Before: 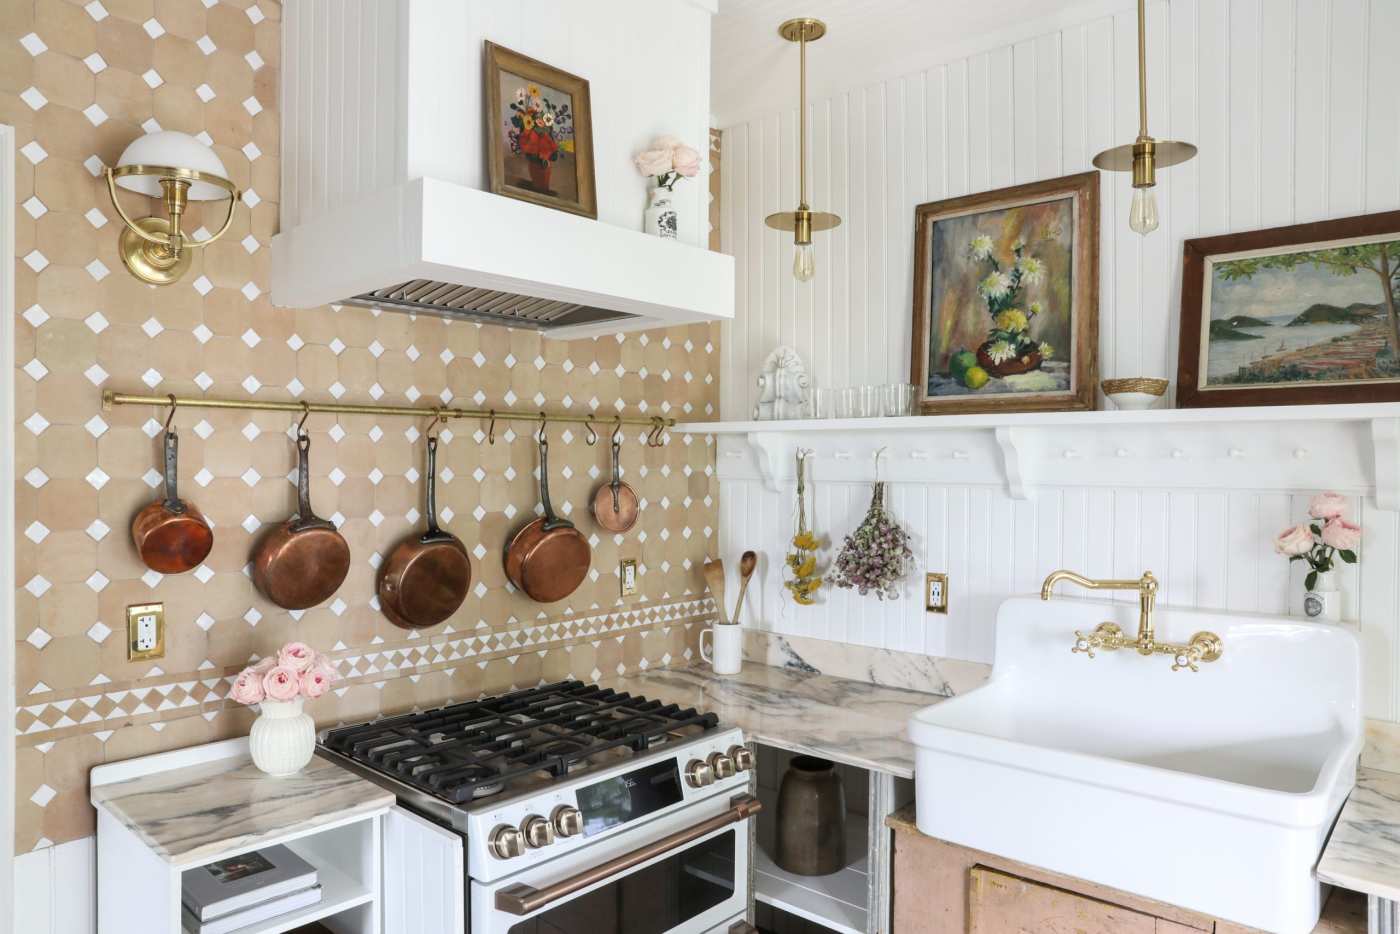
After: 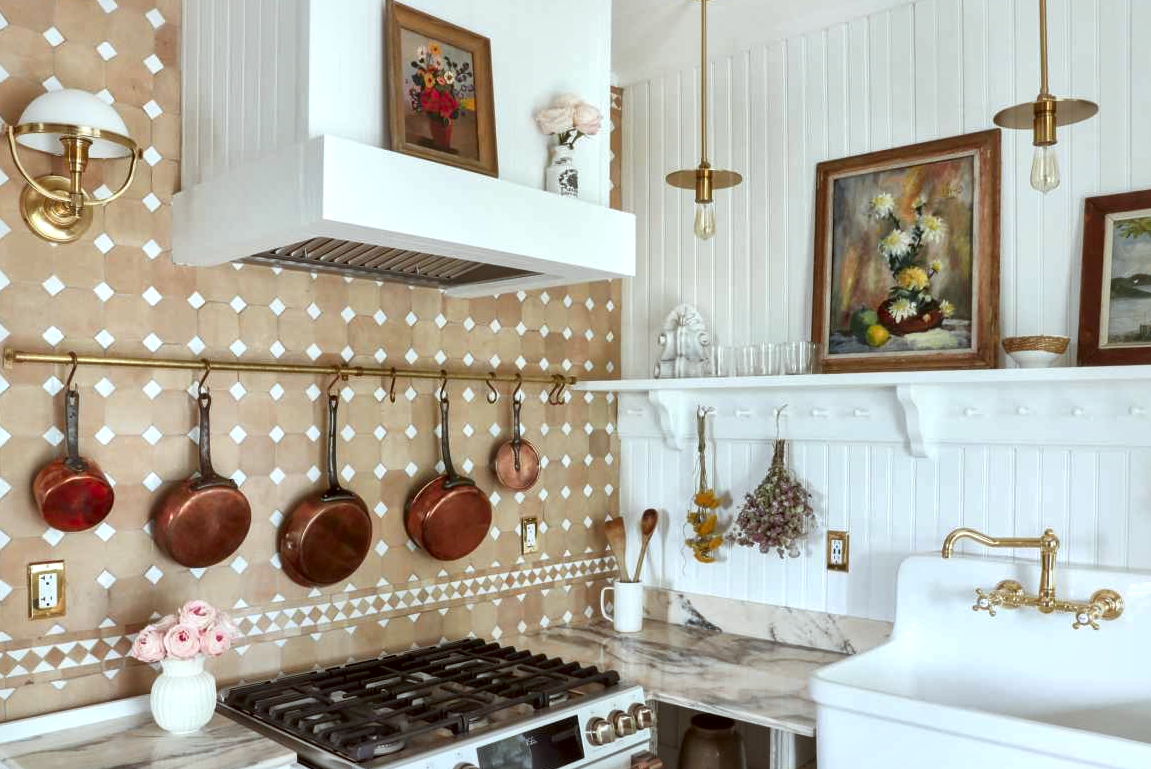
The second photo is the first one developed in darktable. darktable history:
crop and rotate: left 7.202%, top 4.6%, right 10.533%, bottom 12.966%
exposure: compensate highlight preservation false
local contrast: mode bilateral grid, contrast 21, coarseness 50, detail 178%, midtone range 0.2
color correction: highlights a* -4.88, highlights b* -3.35, shadows a* 4.23, shadows b* 4.51
color zones: curves: ch1 [(0.309, 0.524) (0.41, 0.329) (0.508, 0.509)]; ch2 [(0.25, 0.457) (0.75, 0.5)], mix 25.71%
